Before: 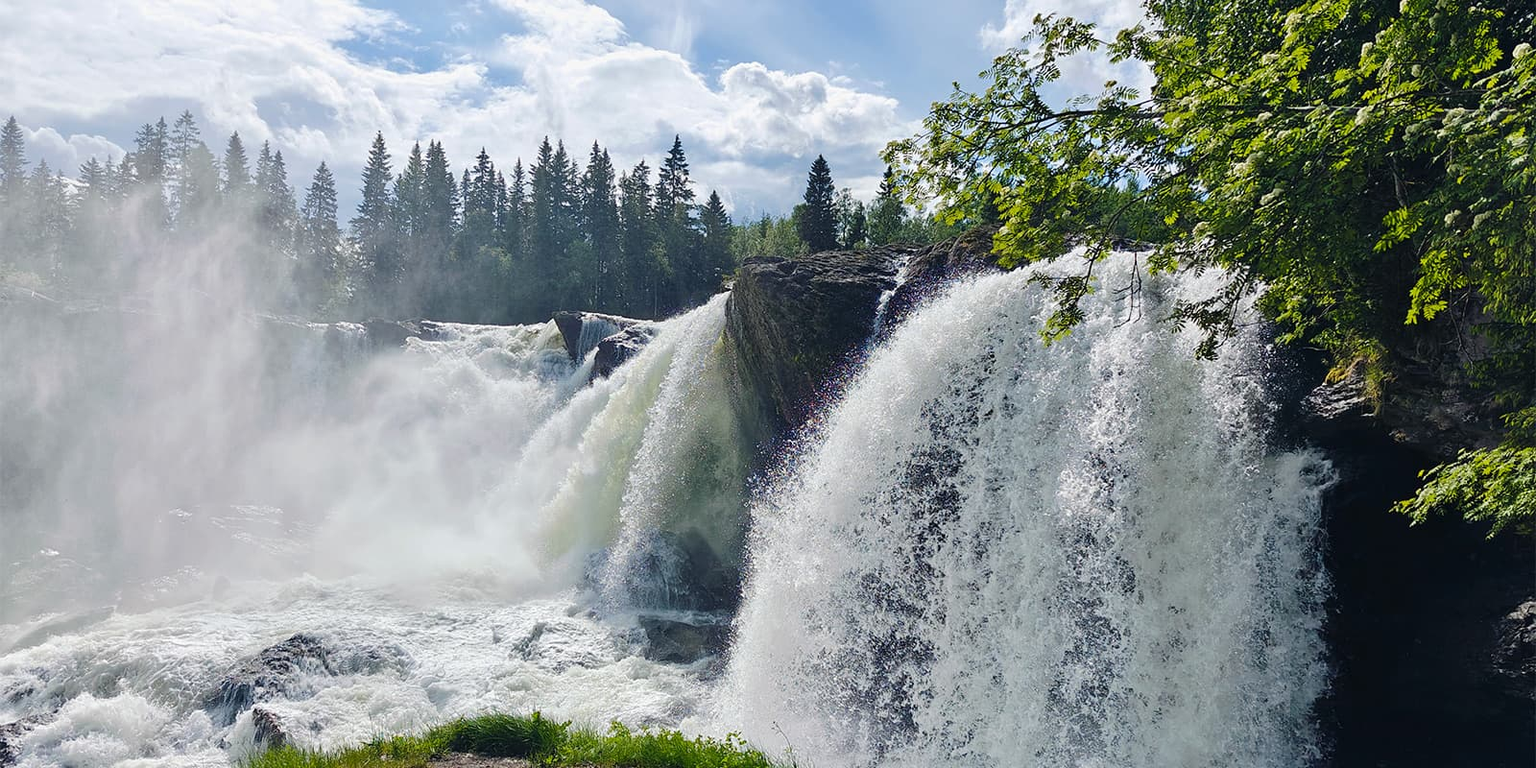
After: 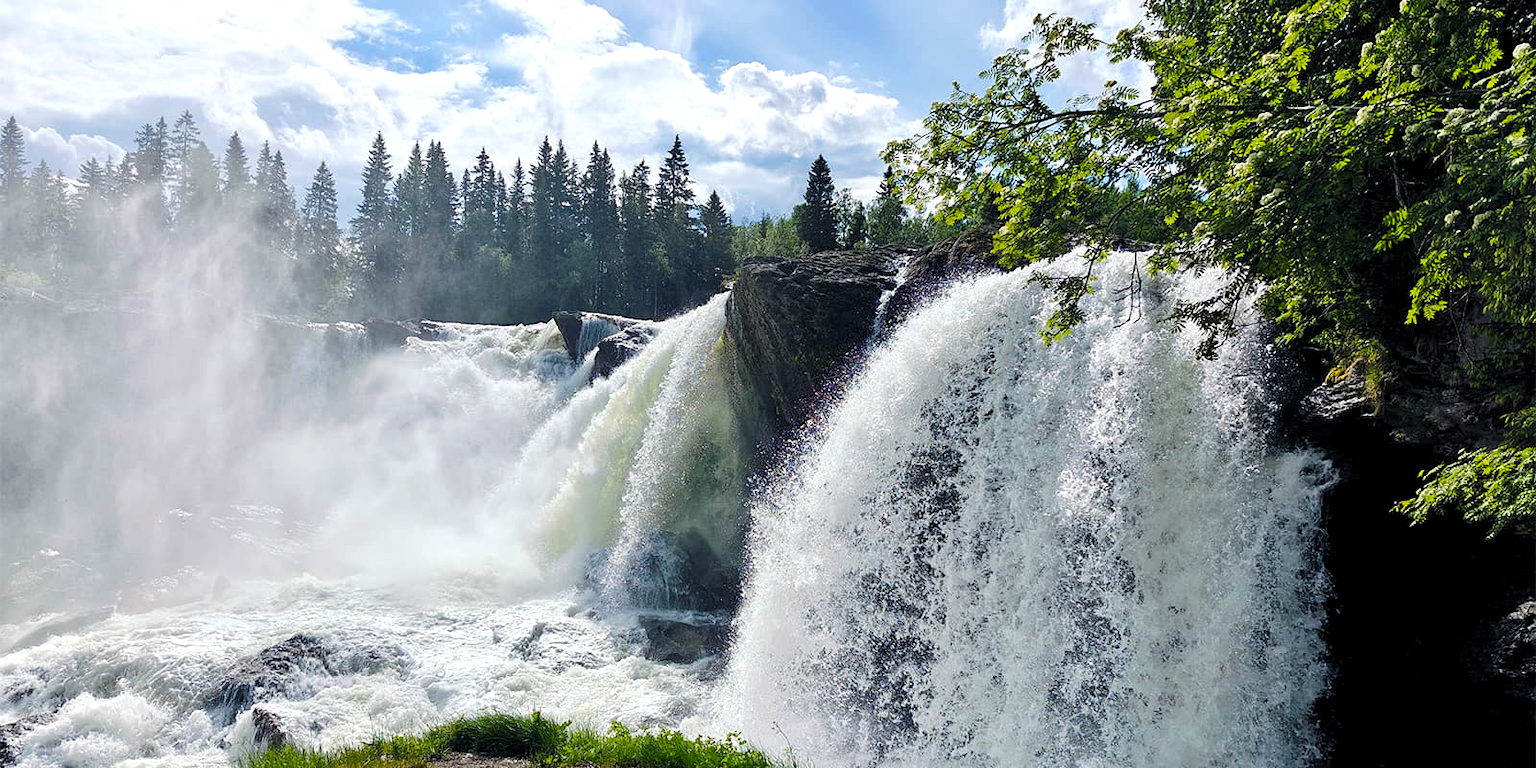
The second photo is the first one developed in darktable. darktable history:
contrast brightness saturation: contrast 0.039, saturation 0.165
levels: levels [0.062, 0.494, 0.925]
